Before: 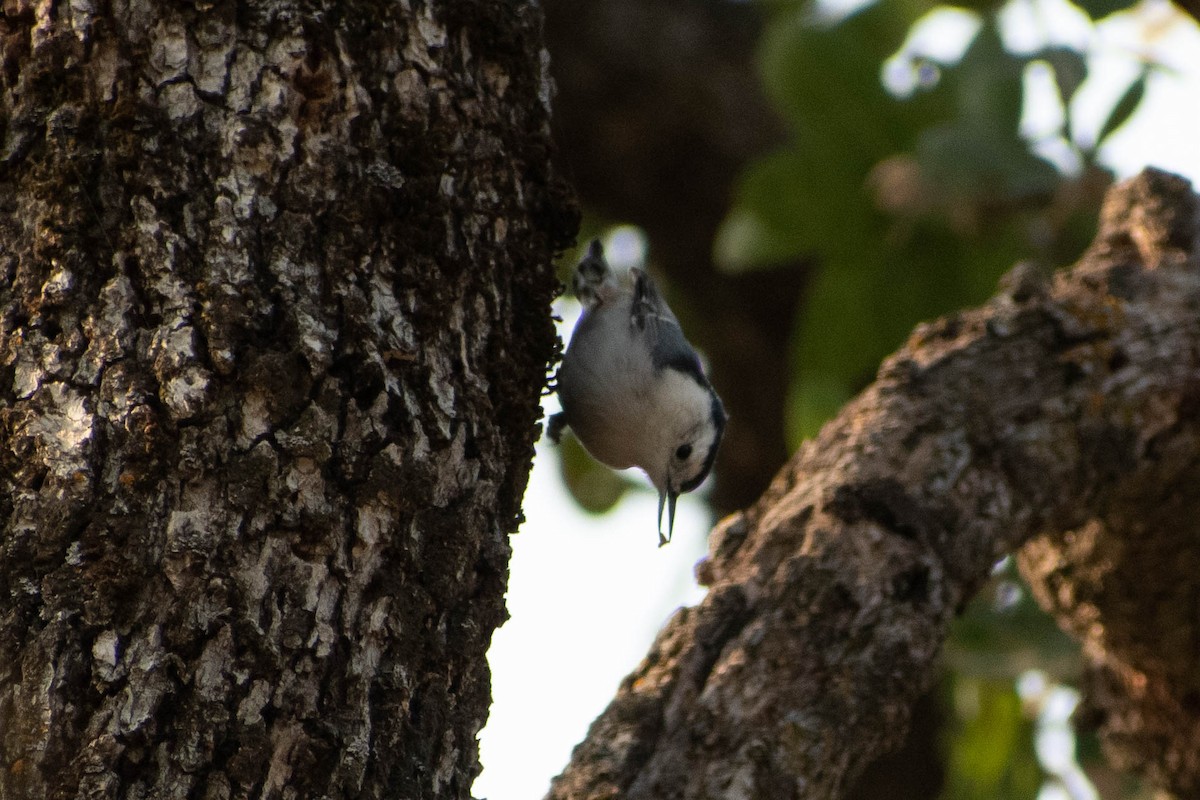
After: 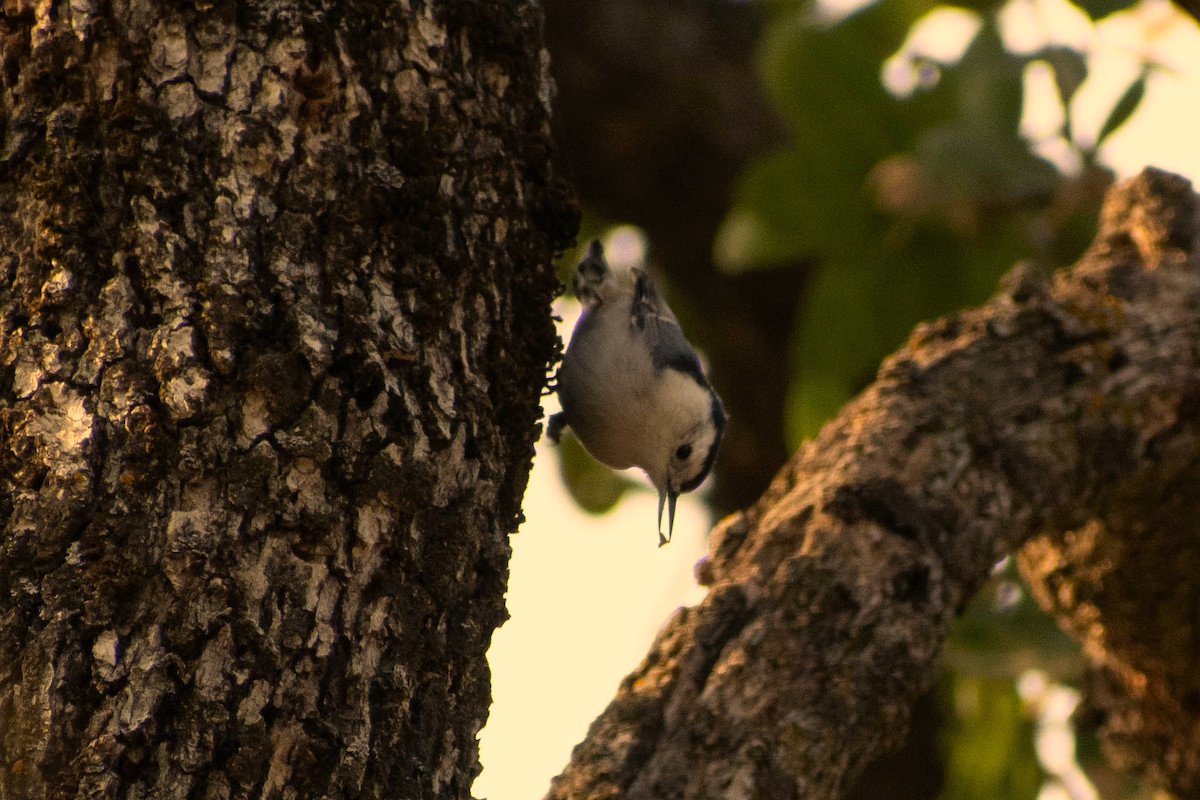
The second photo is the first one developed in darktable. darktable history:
color correction: highlights a* 14.97, highlights b* 31.78
